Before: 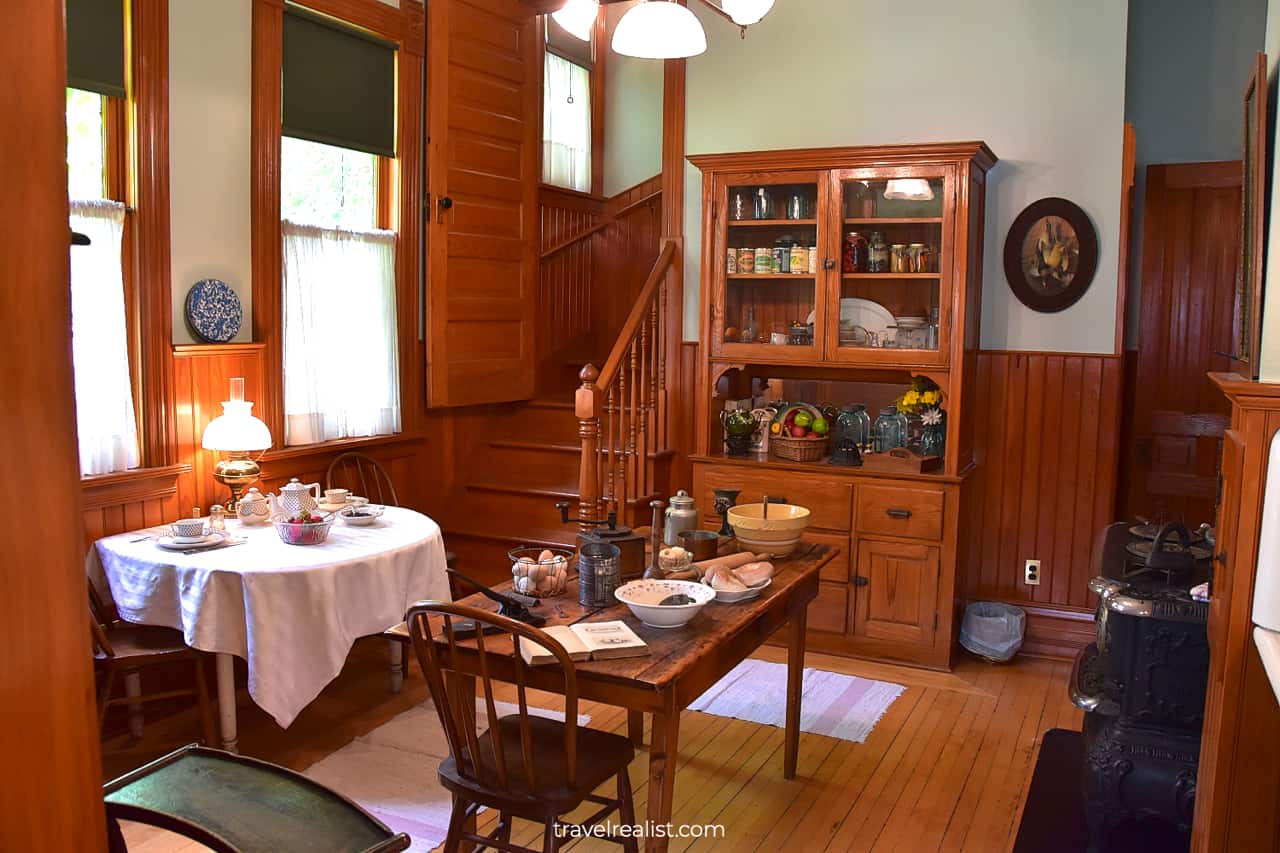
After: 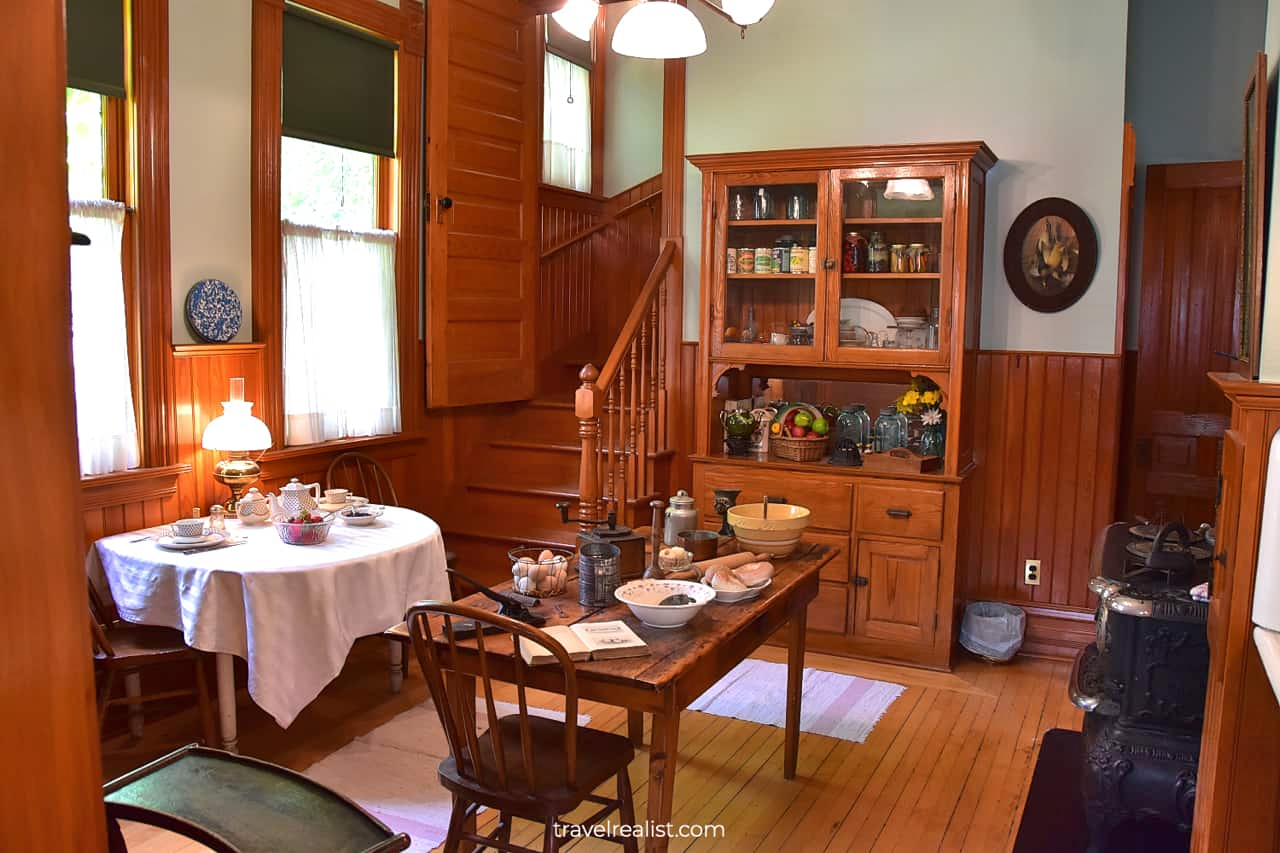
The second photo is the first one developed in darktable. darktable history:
shadows and highlights: shadows 51.79, highlights -28.31, highlights color adjustment 56.68%, soften with gaussian
